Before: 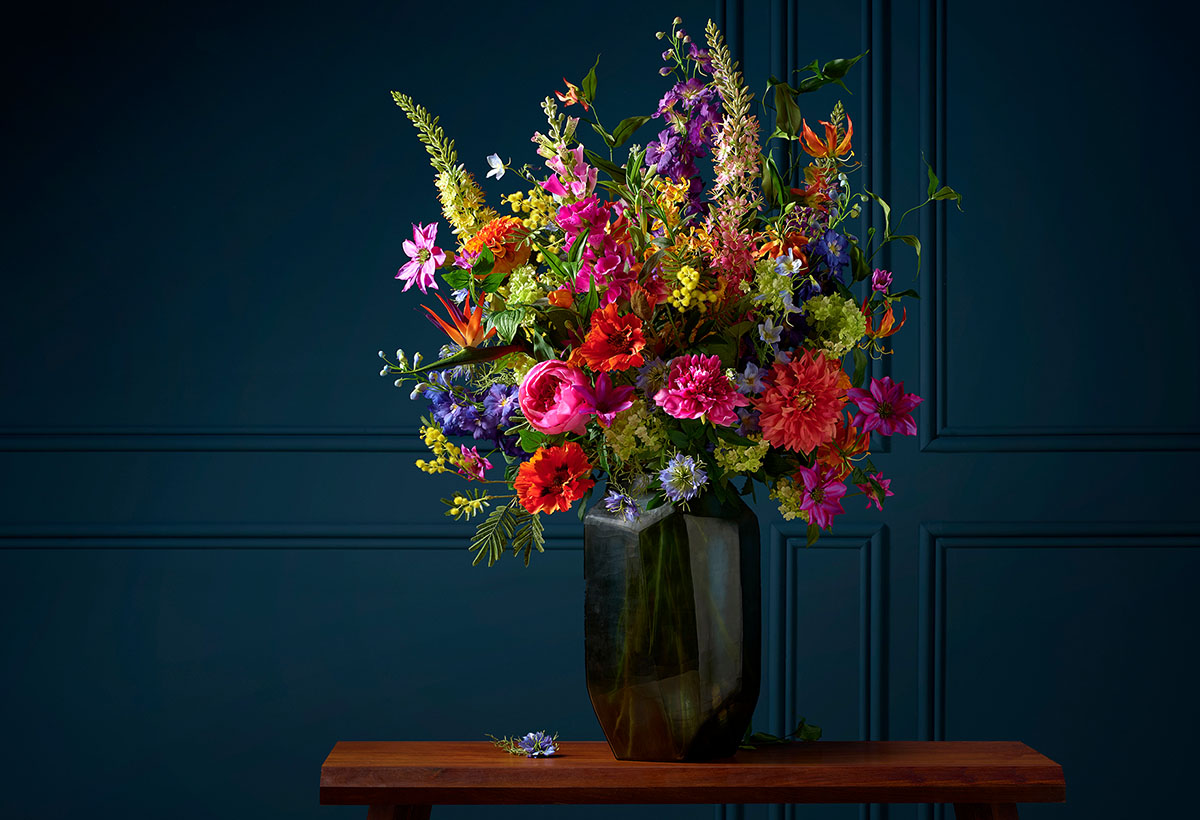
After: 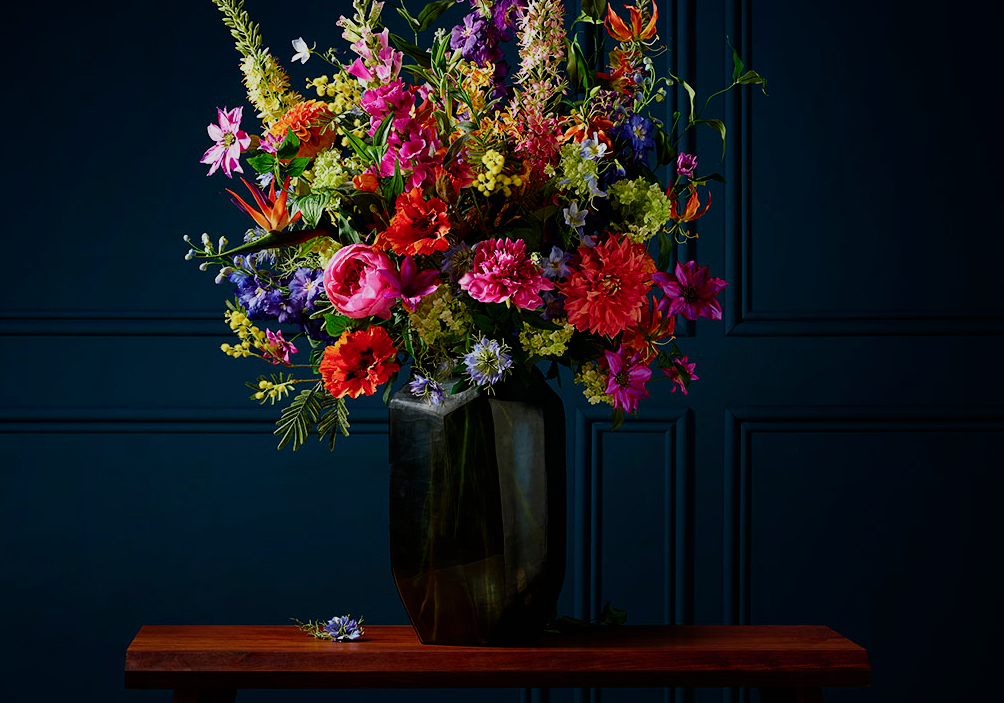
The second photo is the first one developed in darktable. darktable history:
crop: left 16.315%, top 14.246%
sigmoid: skew -0.2, preserve hue 0%, red attenuation 0.1, red rotation 0.035, green attenuation 0.1, green rotation -0.017, blue attenuation 0.15, blue rotation -0.052, base primaries Rec2020
